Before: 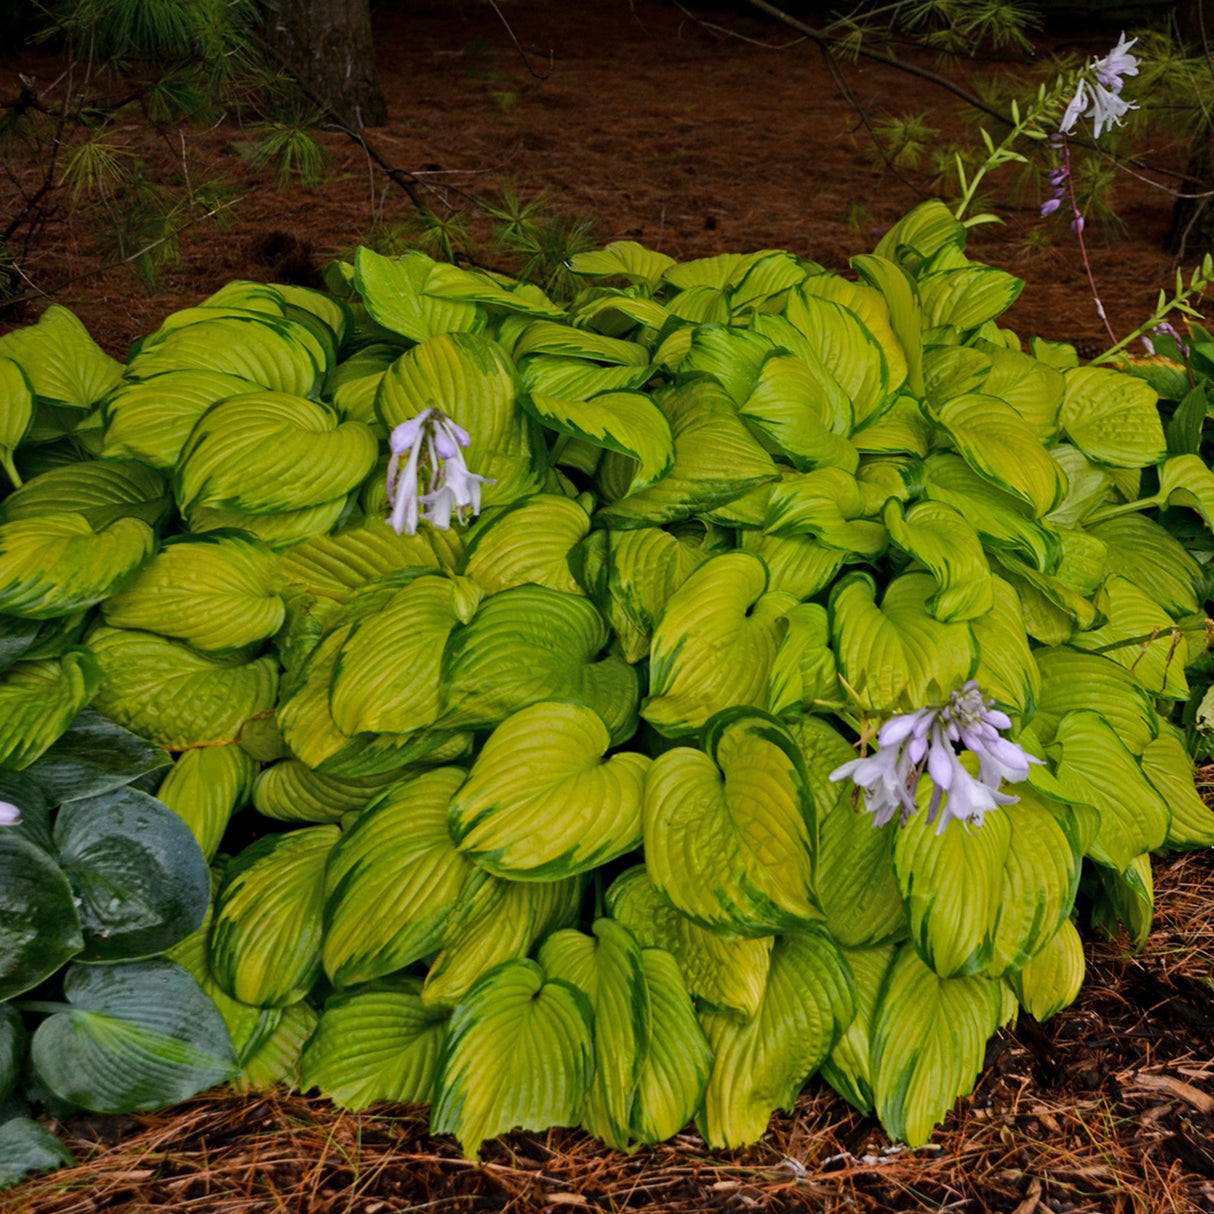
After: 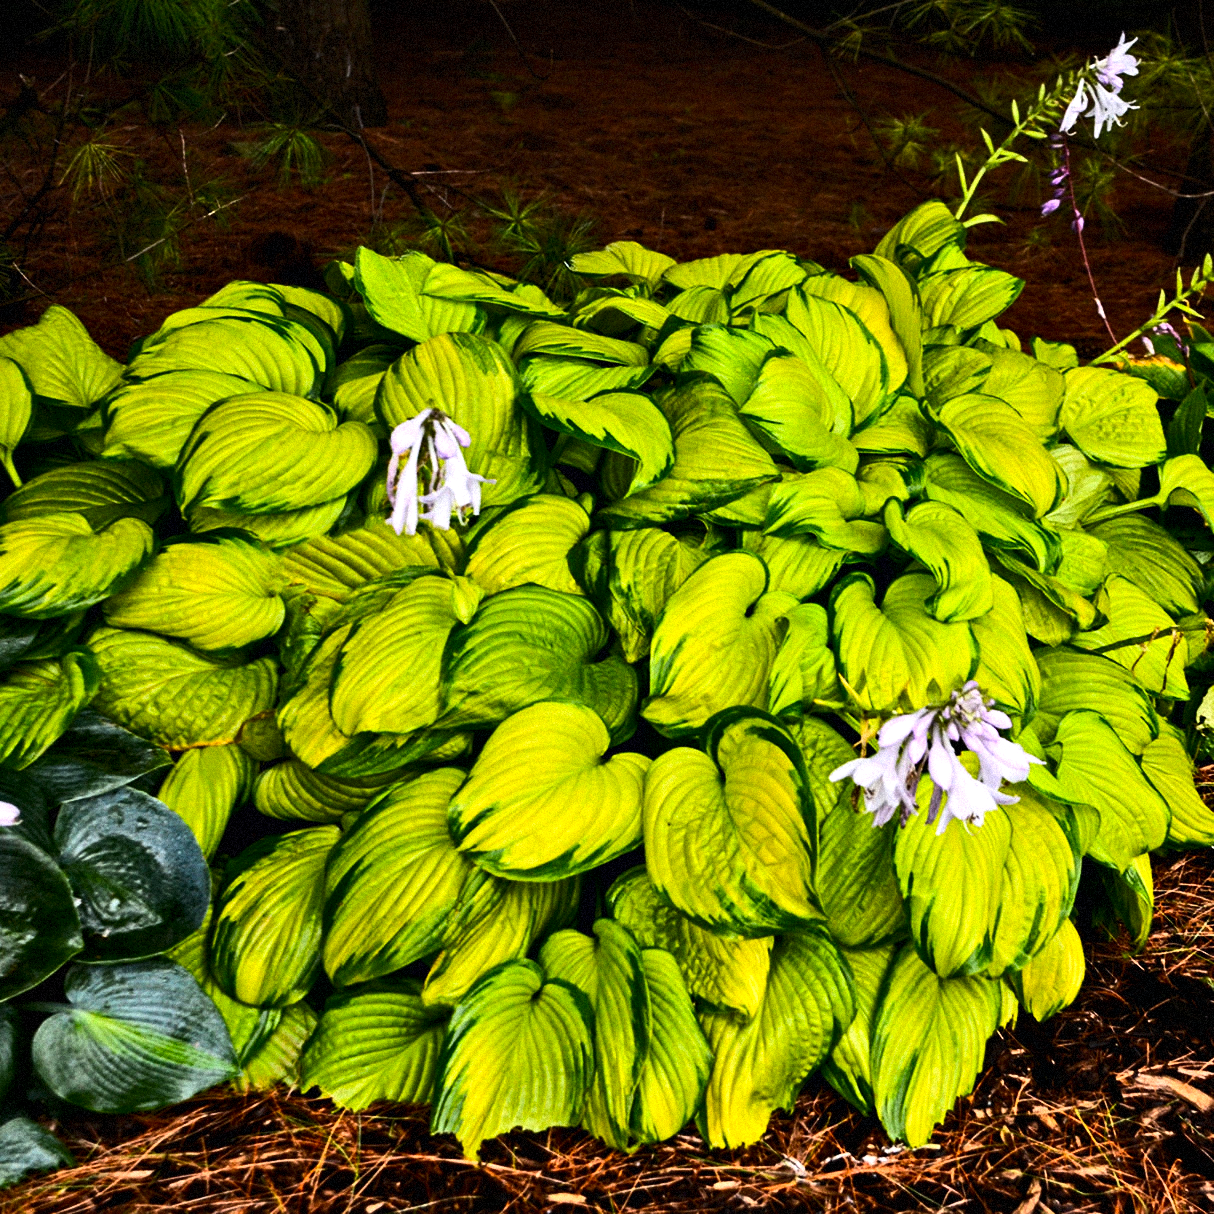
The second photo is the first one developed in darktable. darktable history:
contrast equalizer: octaves 7, y [[0.6 ×6], [0.55 ×6], [0 ×6], [0 ×6], [0 ×6]], mix 0.29
tone equalizer: -8 EV -1.08 EV, -7 EV -1.01 EV, -6 EV -0.867 EV, -5 EV -0.578 EV, -3 EV 0.578 EV, -2 EV 0.867 EV, -1 EV 1.01 EV, +0 EV 1.08 EV, edges refinement/feathering 500, mask exposure compensation -1.57 EV, preserve details no
grain: mid-tones bias 0%
contrast brightness saturation: contrast 0.23, brightness 0.1, saturation 0.29
